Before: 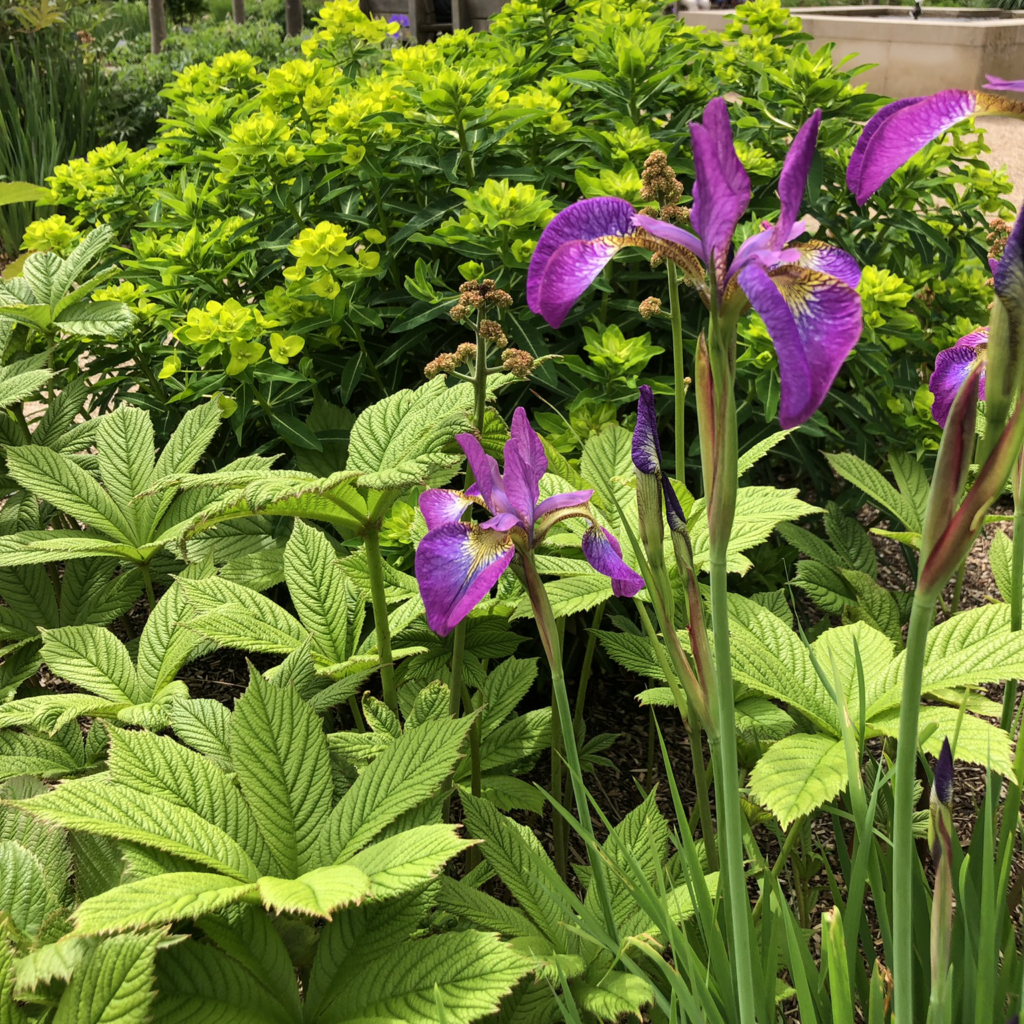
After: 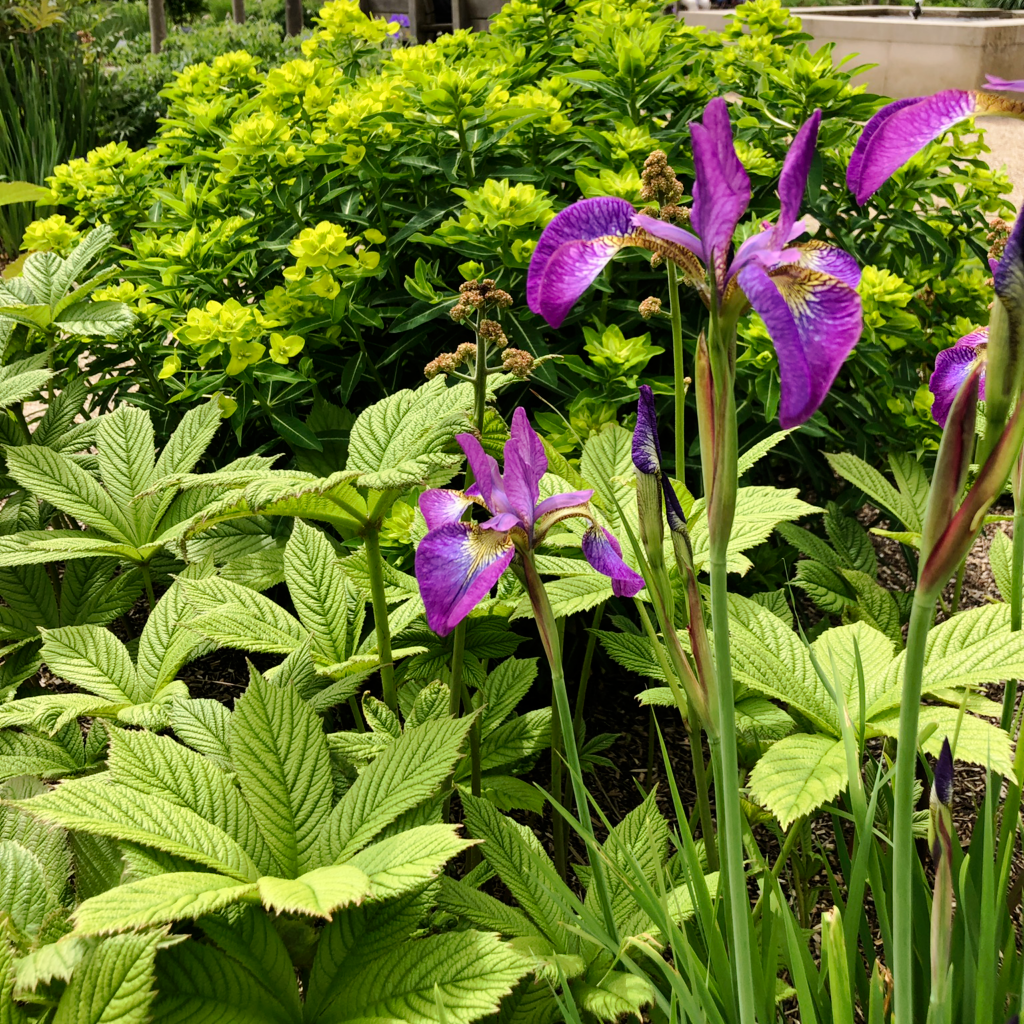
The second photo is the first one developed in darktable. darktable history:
tone curve: curves: ch0 [(0.003, 0) (0.066, 0.023) (0.149, 0.094) (0.264, 0.238) (0.395, 0.401) (0.517, 0.553) (0.716, 0.743) (0.813, 0.846) (1, 1)]; ch1 [(0, 0) (0.164, 0.115) (0.337, 0.332) (0.39, 0.398) (0.464, 0.461) (0.501, 0.5) (0.521, 0.529) (0.571, 0.588) (0.652, 0.681) (0.733, 0.749) (0.811, 0.796) (1, 1)]; ch2 [(0, 0) (0.337, 0.382) (0.464, 0.476) (0.501, 0.502) (0.527, 0.54) (0.556, 0.567) (0.6, 0.59) (0.687, 0.675) (1, 1)], preserve colors none
